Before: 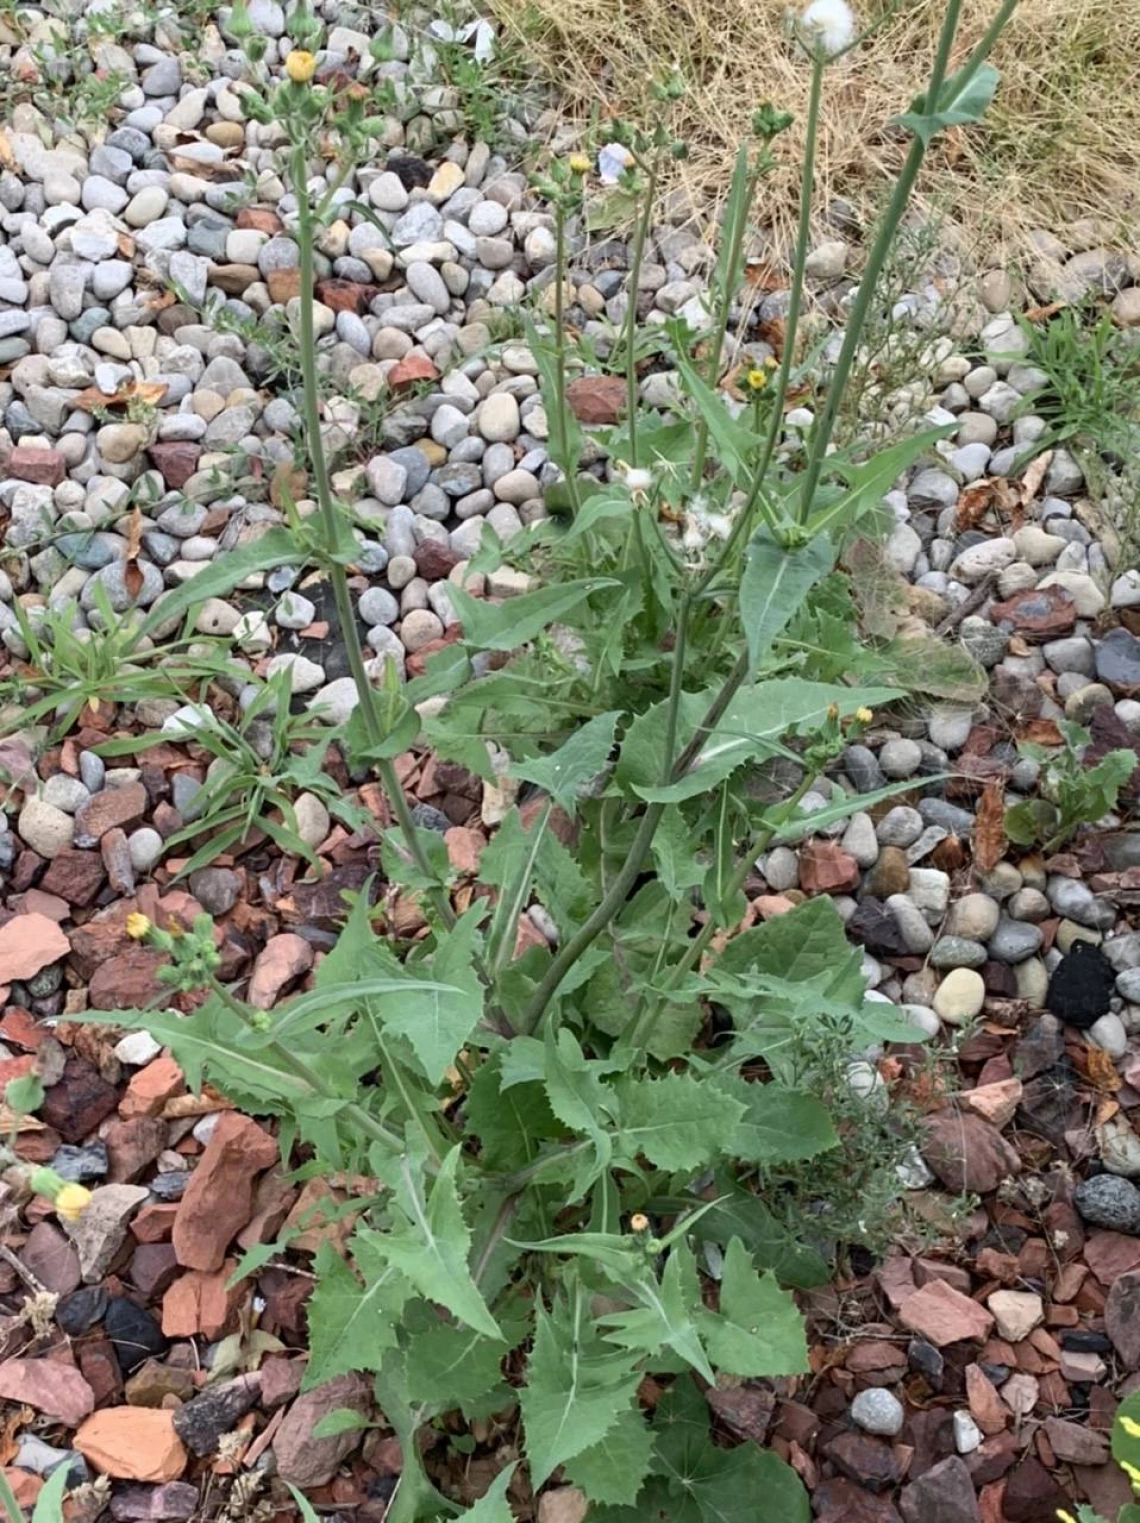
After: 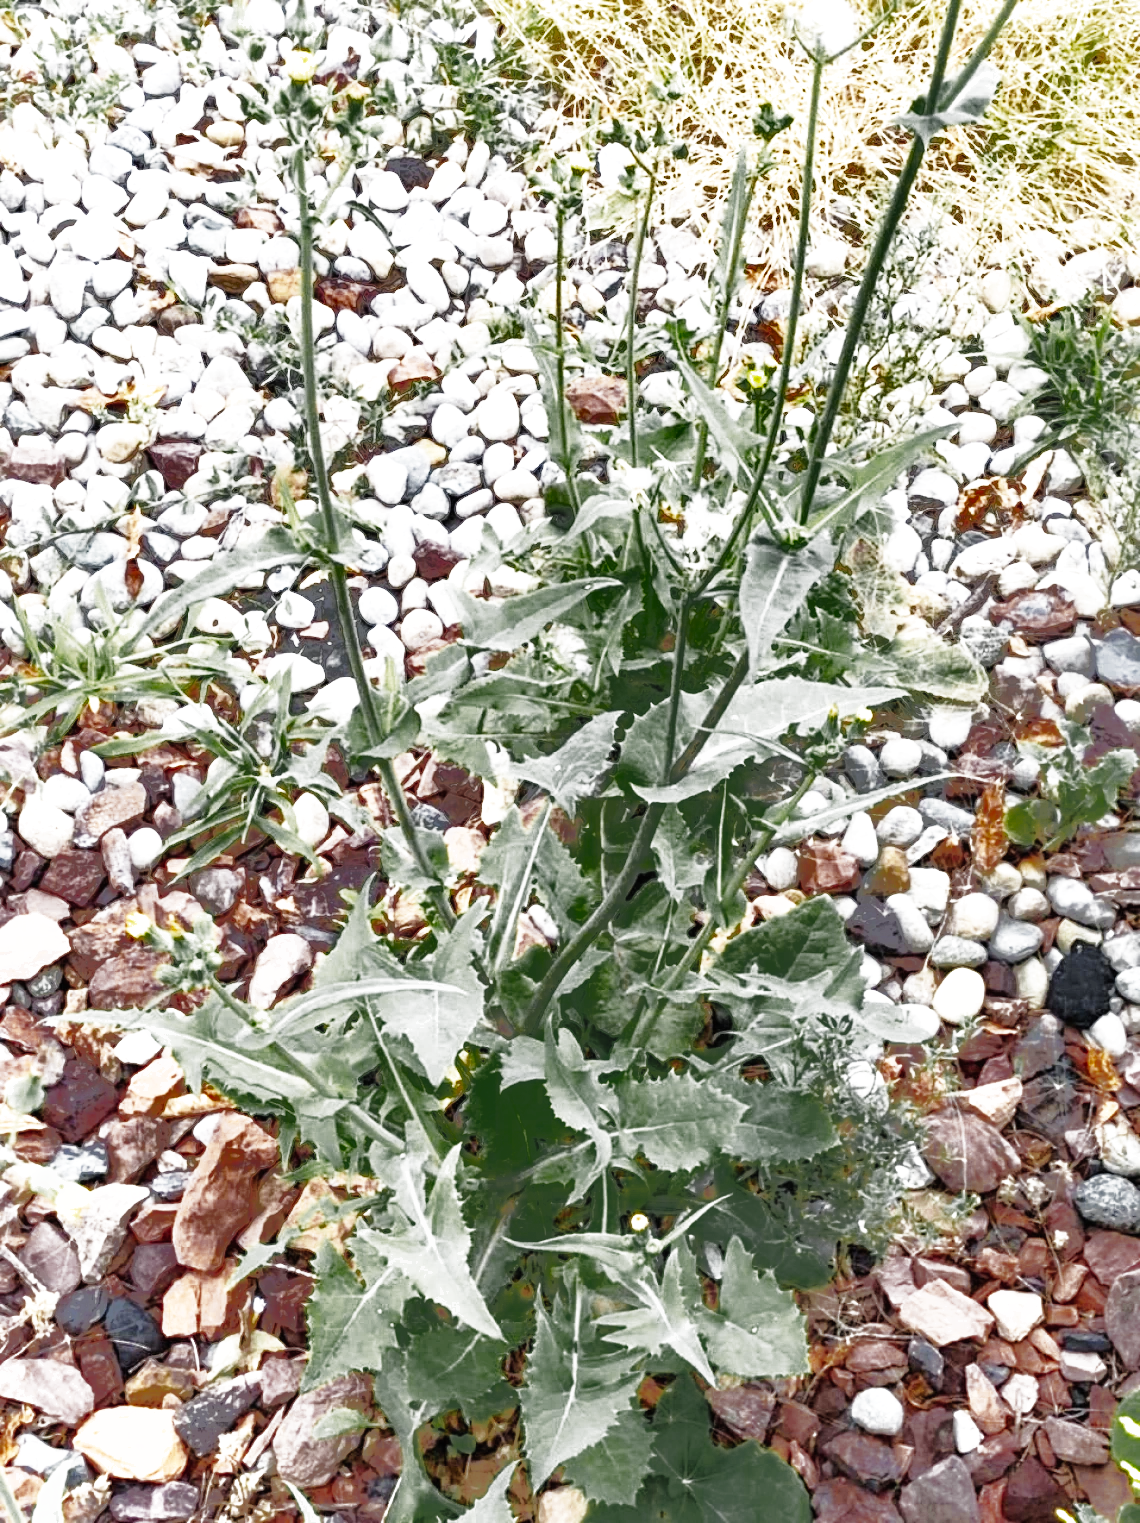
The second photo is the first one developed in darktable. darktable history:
base curve: curves: ch0 [(0, 0) (0.007, 0.004) (0.027, 0.03) (0.046, 0.07) (0.207, 0.54) (0.442, 0.872) (0.673, 0.972) (1, 1)], preserve colors none
exposure: black level correction 0, exposure 1 EV, compensate exposure bias true, compensate highlight preservation false
shadows and highlights: shadows 38.43, highlights -74.54
color zones: curves: ch0 [(0.035, 0.242) (0.25, 0.5) (0.384, 0.214) (0.488, 0.255) (0.75, 0.5)]; ch1 [(0.063, 0.379) (0.25, 0.5) (0.354, 0.201) (0.489, 0.085) (0.729, 0.271)]; ch2 [(0.25, 0.5) (0.38, 0.517) (0.442, 0.51) (0.735, 0.456)]
